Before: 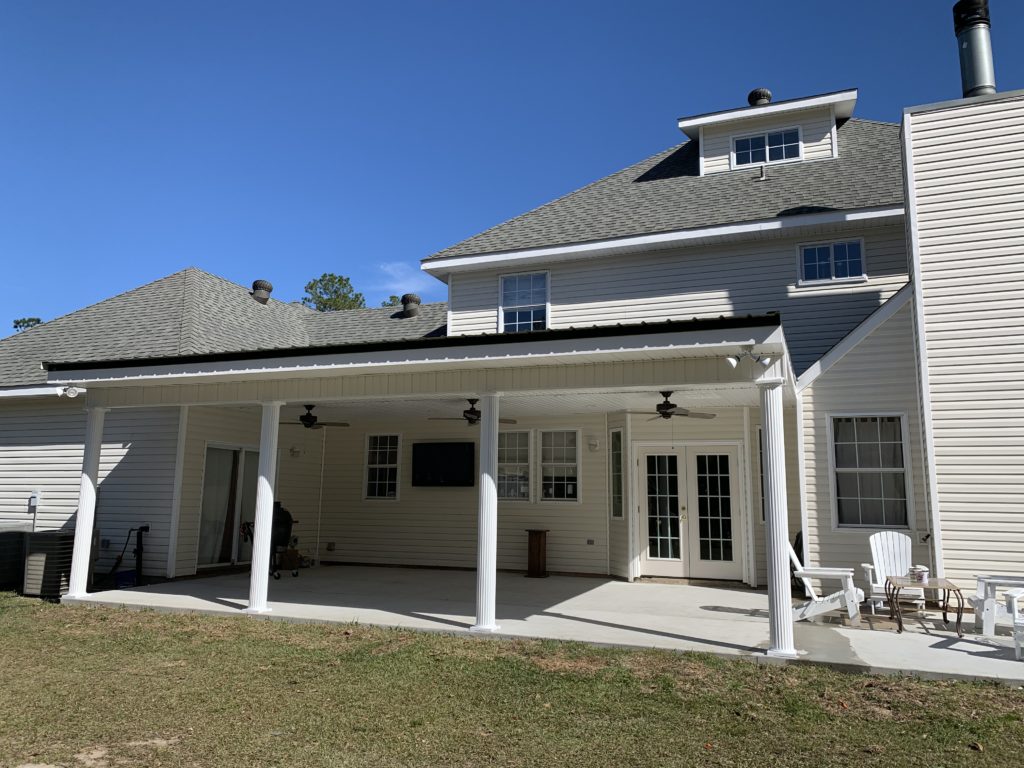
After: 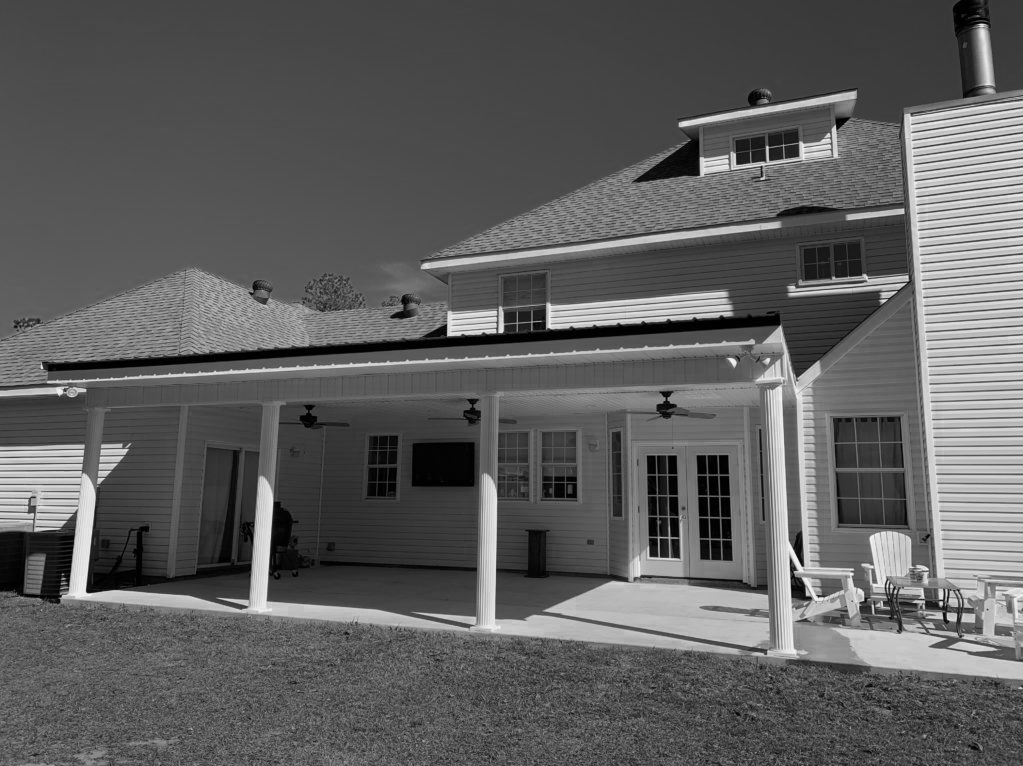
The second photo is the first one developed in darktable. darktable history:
monochrome: a 14.95, b -89.96
crop: top 0.05%, bottom 0.098%
color zones: curves: ch0 [(0.002, 0.429) (0.121, 0.212) (0.198, 0.113) (0.276, 0.344) (0.331, 0.541) (0.41, 0.56) (0.482, 0.289) (0.619, 0.227) (0.721, 0.18) (0.821, 0.435) (0.928, 0.555) (1, 0.587)]; ch1 [(0, 0) (0.143, 0) (0.286, 0) (0.429, 0) (0.571, 0) (0.714, 0) (0.857, 0)]
